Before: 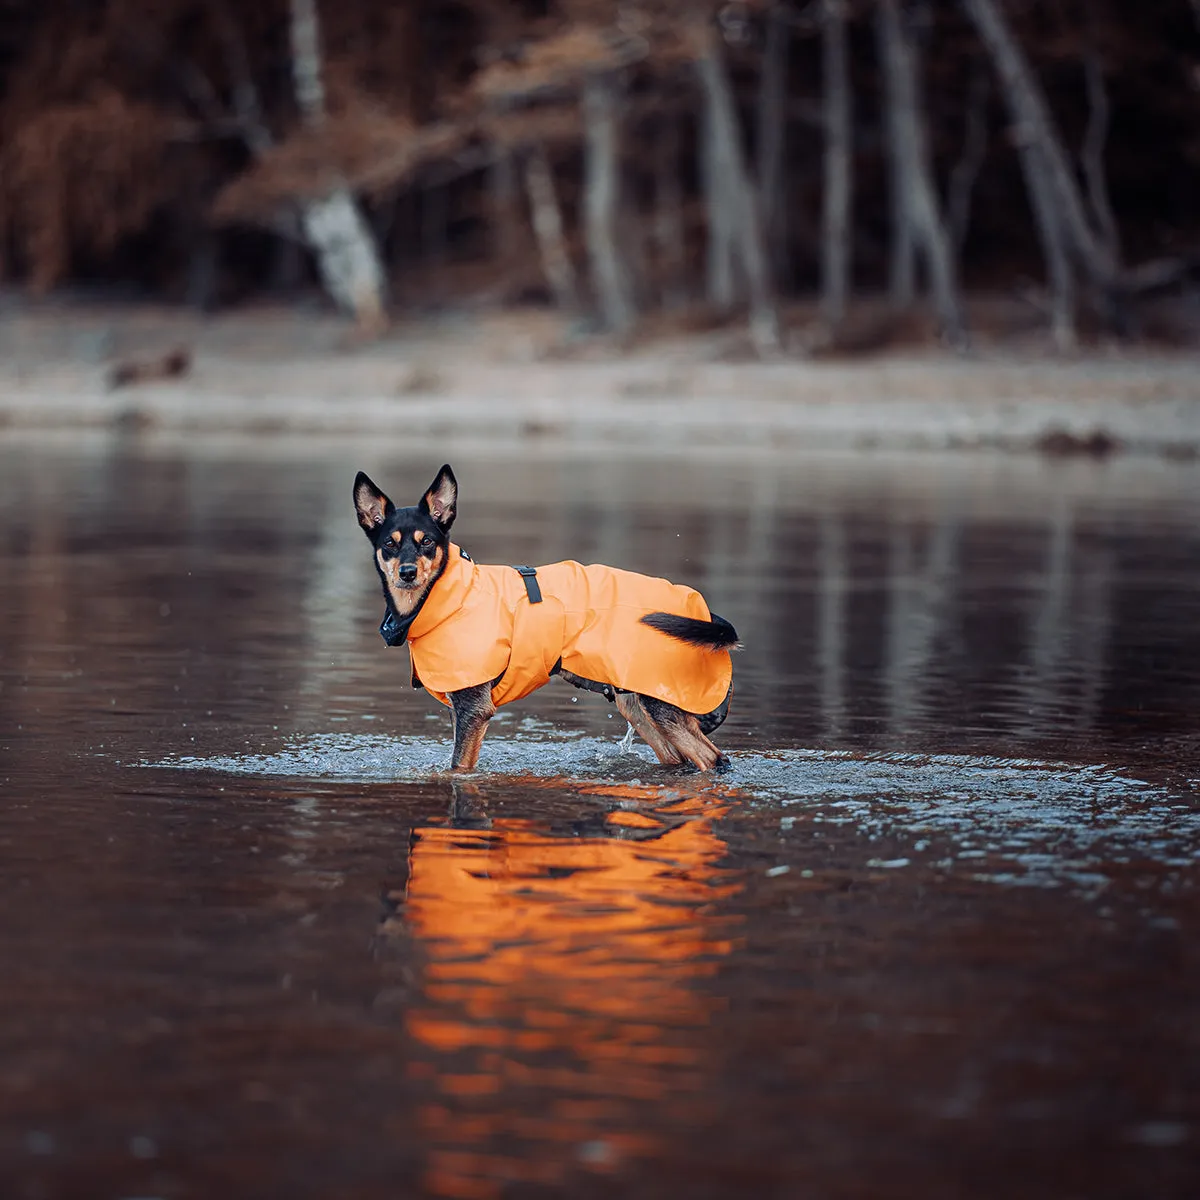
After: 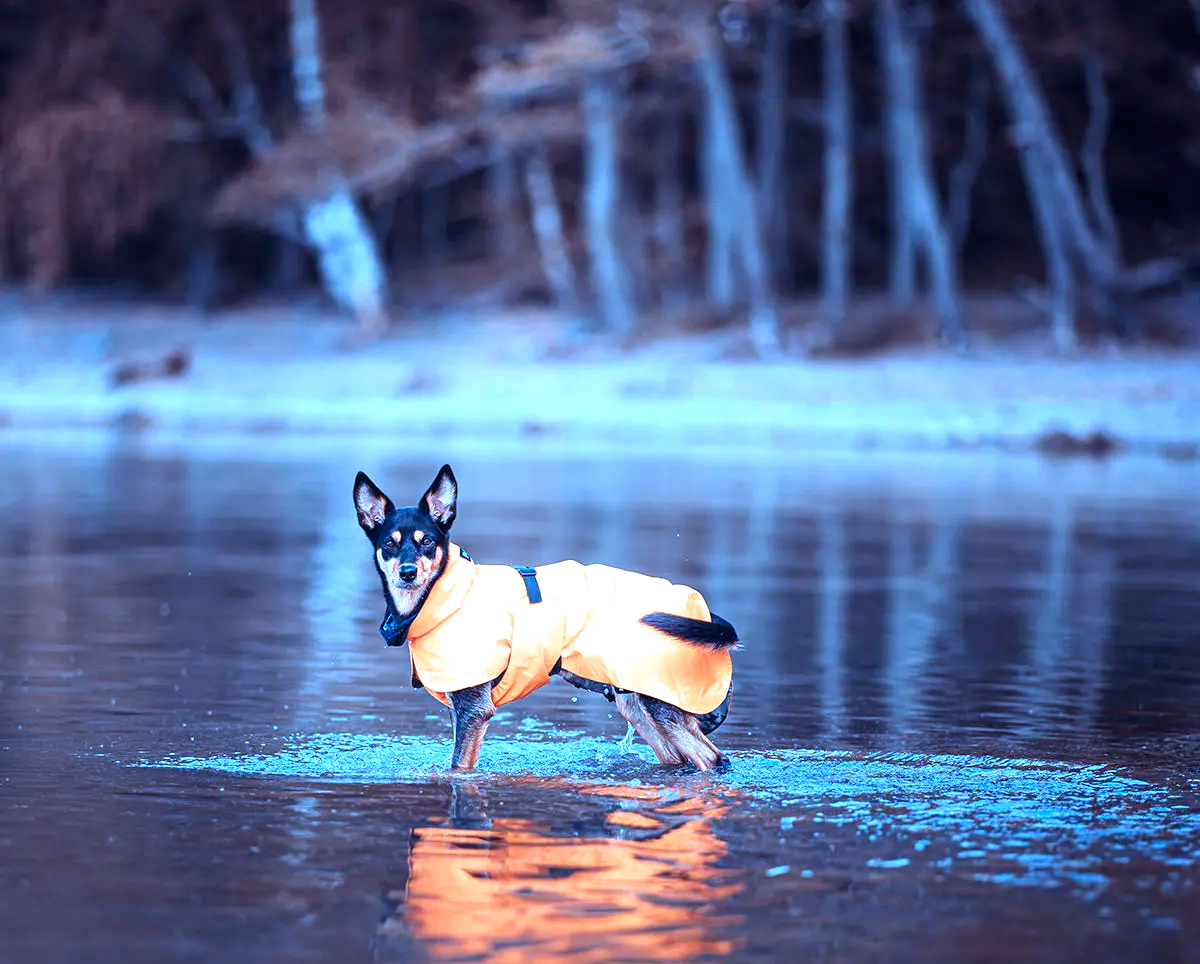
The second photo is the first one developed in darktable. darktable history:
exposure: exposure 1.089 EV, compensate highlight preservation false
color calibration: illuminant as shot in camera, x 0.442, y 0.413, temperature 2903.13 K
crop: bottom 19.644%
